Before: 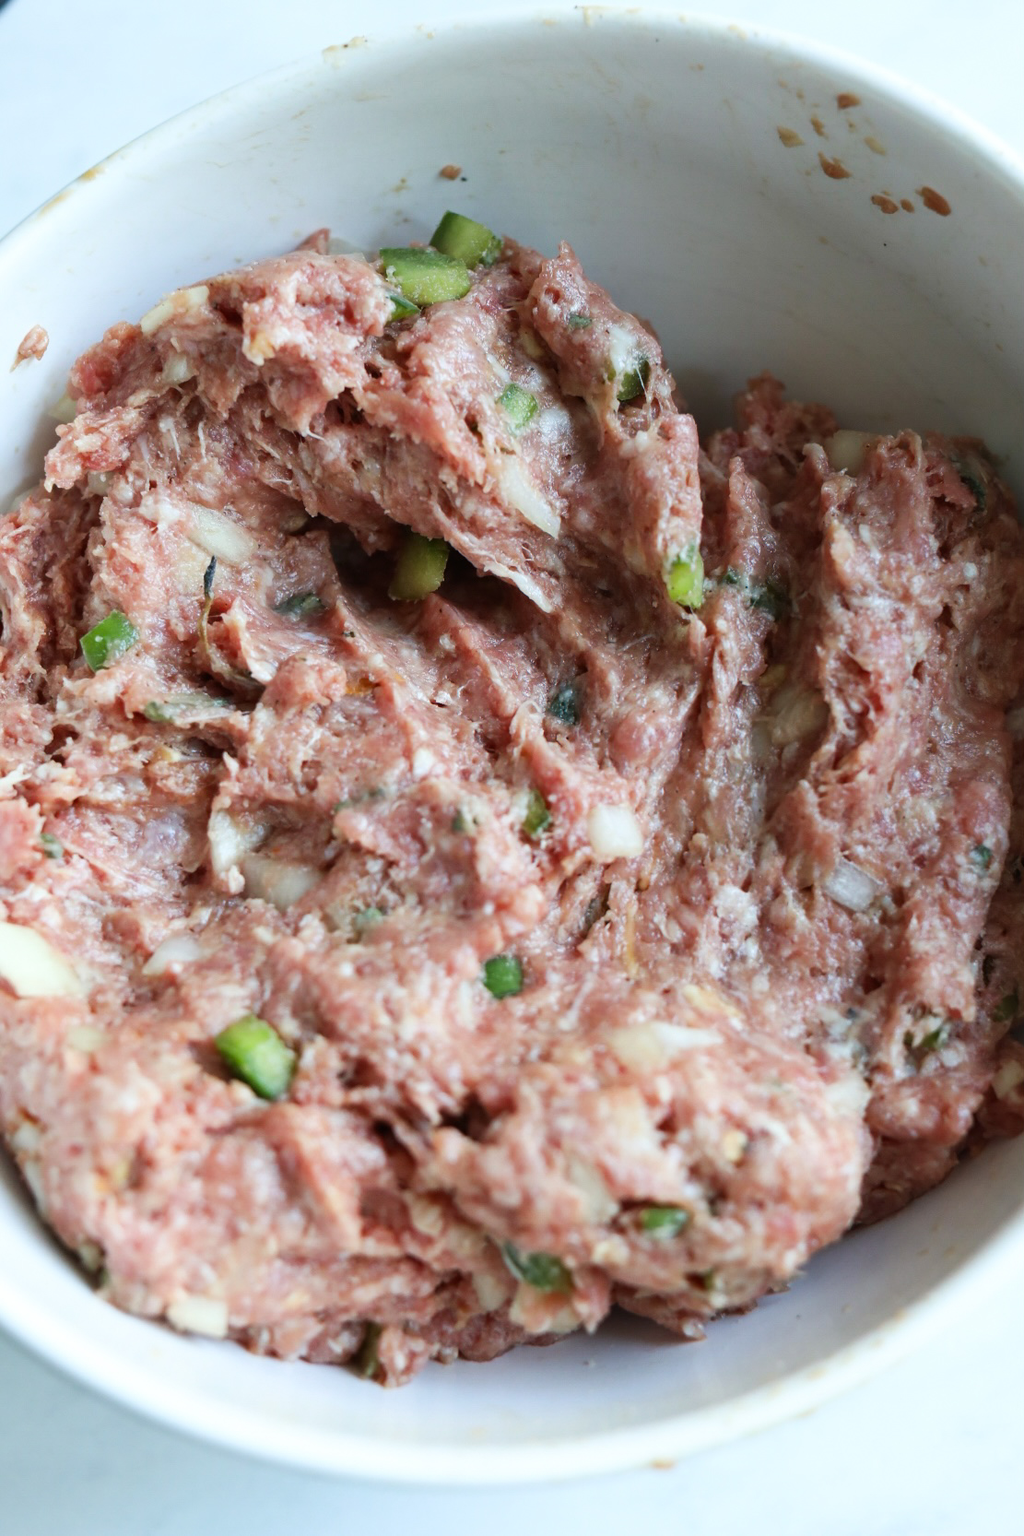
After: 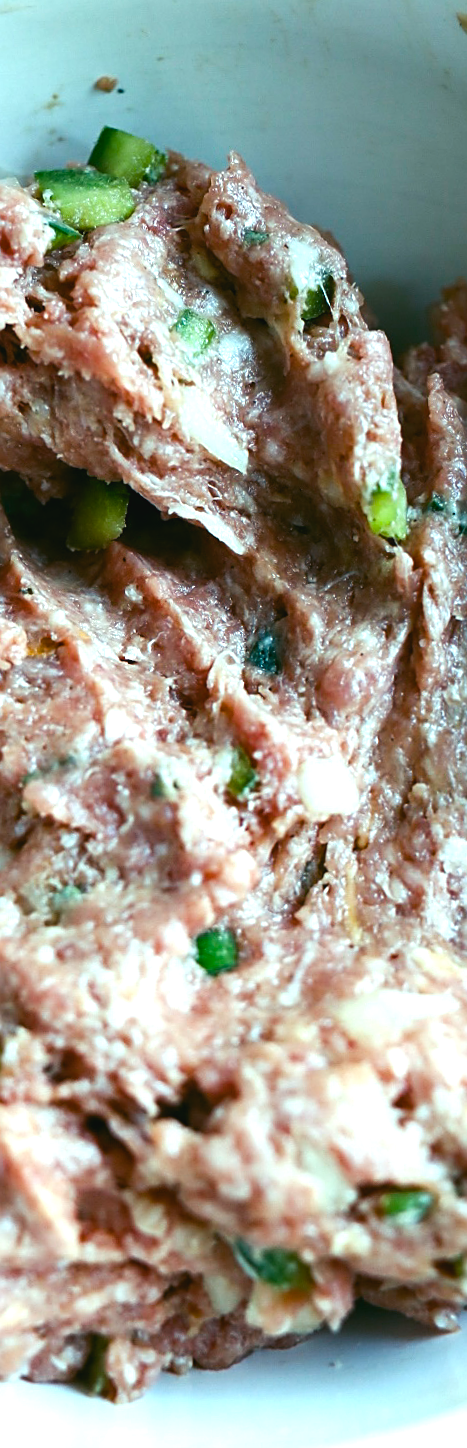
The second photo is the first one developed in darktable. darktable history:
color balance: lift [1.004, 1.002, 1.002, 0.998], gamma [1, 1.007, 1.002, 0.993], gain [1, 0.977, 1.013, 1.023], contrast -3.64%
crop: left 31.229%, right 27.105%
sharpen: on, module defaults
white balance: red 1.066, blue 1.119
color balance rgb: shadows lift › luminance -7.7%, shadows lift › chroma 2.13%, shadows lift › hue 165.27°, power › luminance -7.77%, power › chroma 1.1%, power › hue 215.88°, highlights gain › luminance 15.15%, highlights gain › chroma 7%, highlights gain › hue 125.57°, global offset › luminance -0.33%, global offset › chroma 0.11%, global offset › hue 165.27°, perceptual saturation grading › global saturation 24.42%, perceptual saturation grading › highlights -24.42%, perceptual saturation grading › mid-tones 24.42%, perceptual saturation grading › shadows 40%, perceptual brilliance grading › global brilliance -5%, perceptual brilliance grading › highlights 24.42%, perceptual brilliance grading › mid-tones 7%, perceptual brilliance grading › shadows -5%
rotate and perspective: rotation -3.52°, crop left 0.036, crop right 0.964, crop top 0.081, crop bottom 0.919
contrast brightness saturation: contrast -0.08, brightness -0.04, saturation -0.11
